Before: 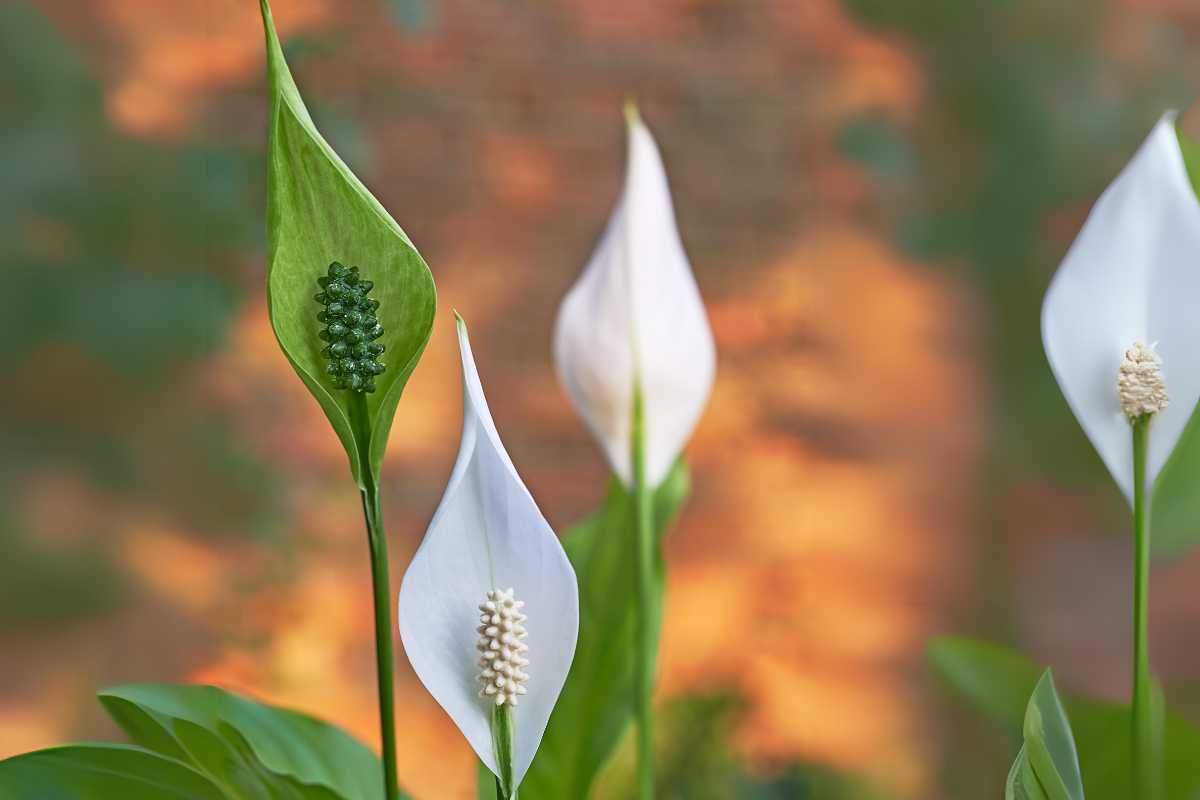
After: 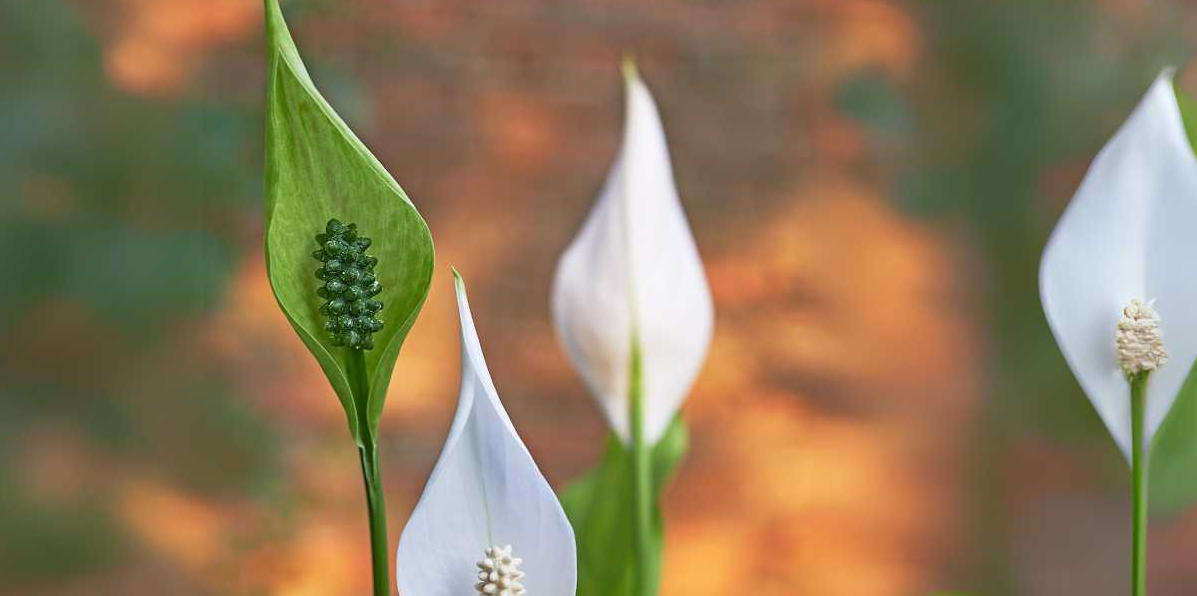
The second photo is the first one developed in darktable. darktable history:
crop: left 0.224%, top 5.481%, bottom 19.919%
